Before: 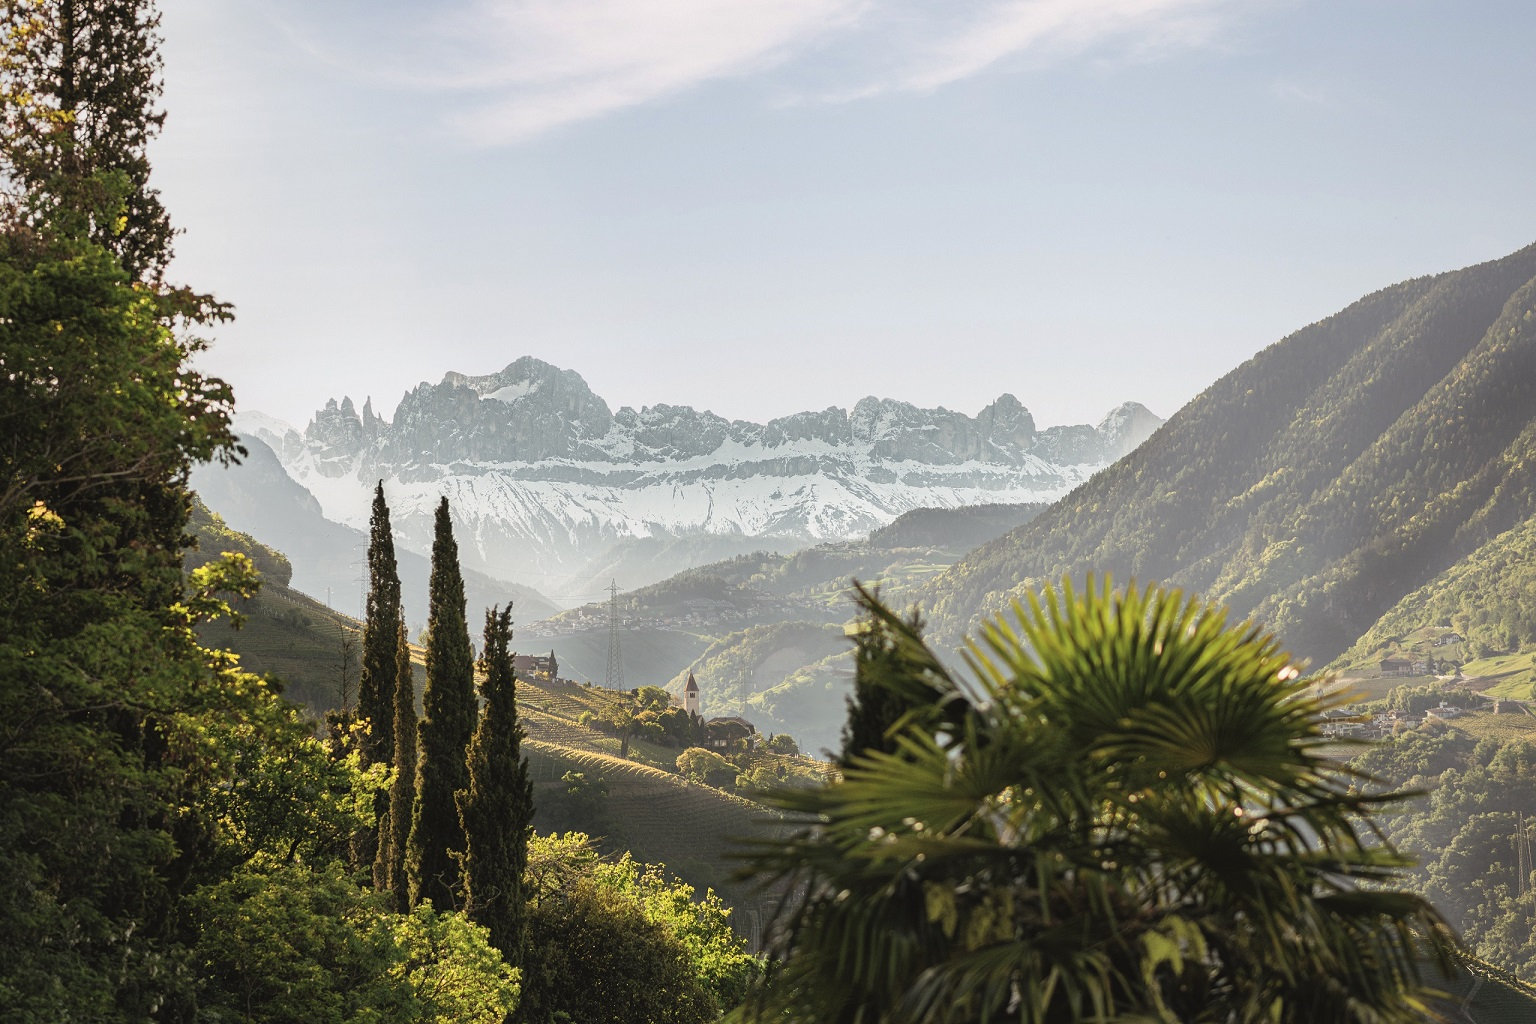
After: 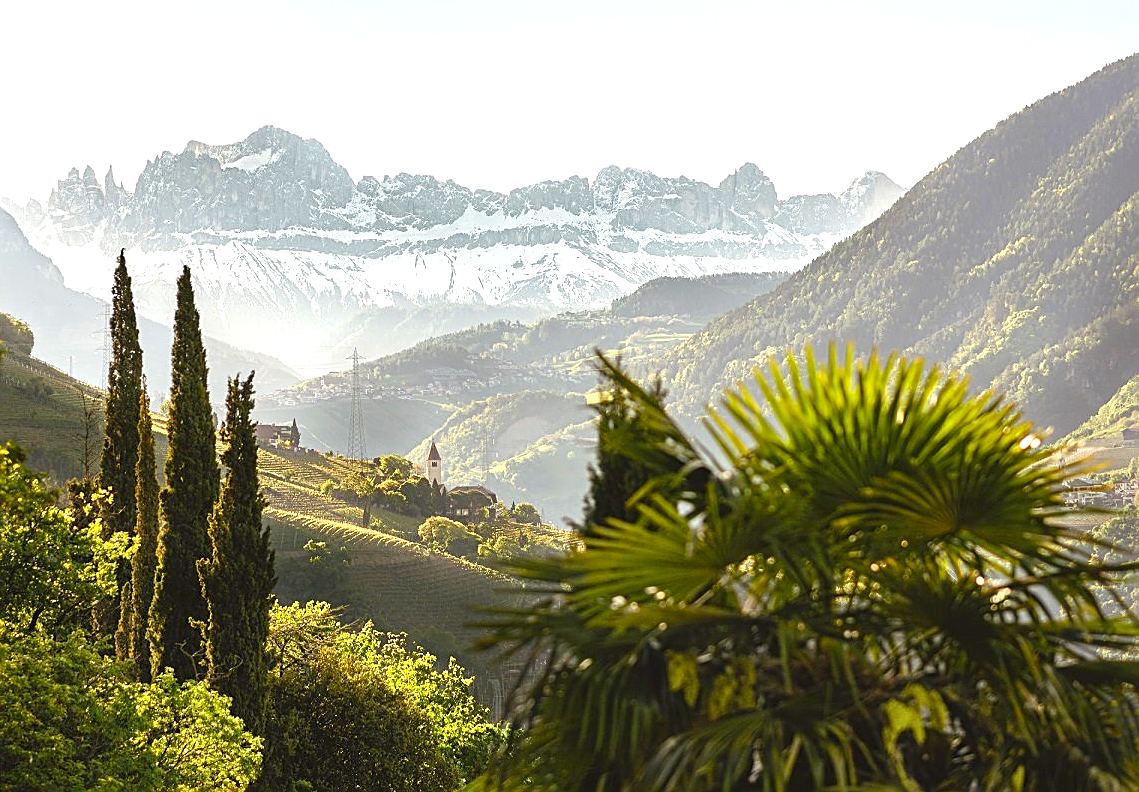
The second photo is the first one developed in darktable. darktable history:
exposure: exposure 0.632 EV, compensate highlight preservation false
color balance rgb: linear chroma grading › global chroma 14.377%, perceptual saturation grading › global saturation 20%, perceptual saturation grading › highlights -25.195%, perceptual saturation grading › shadows 25.204%, global vibrance 20%
sharpen: on, module defaults
crop: left 16.823%, top 22.559%, right 9.008%
